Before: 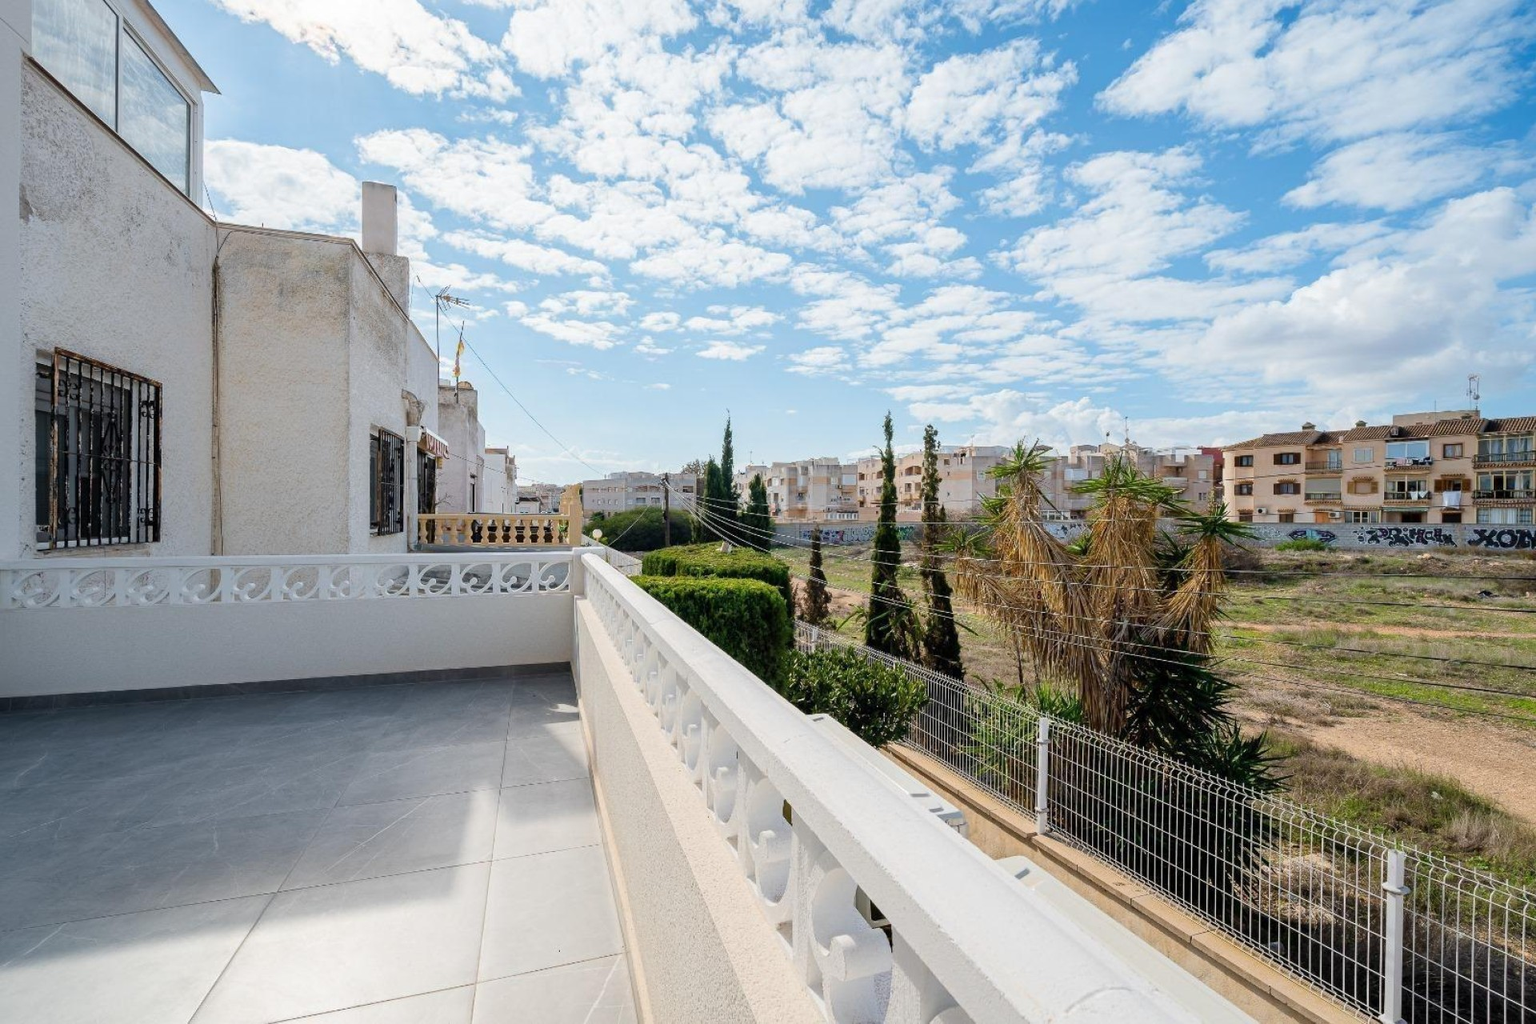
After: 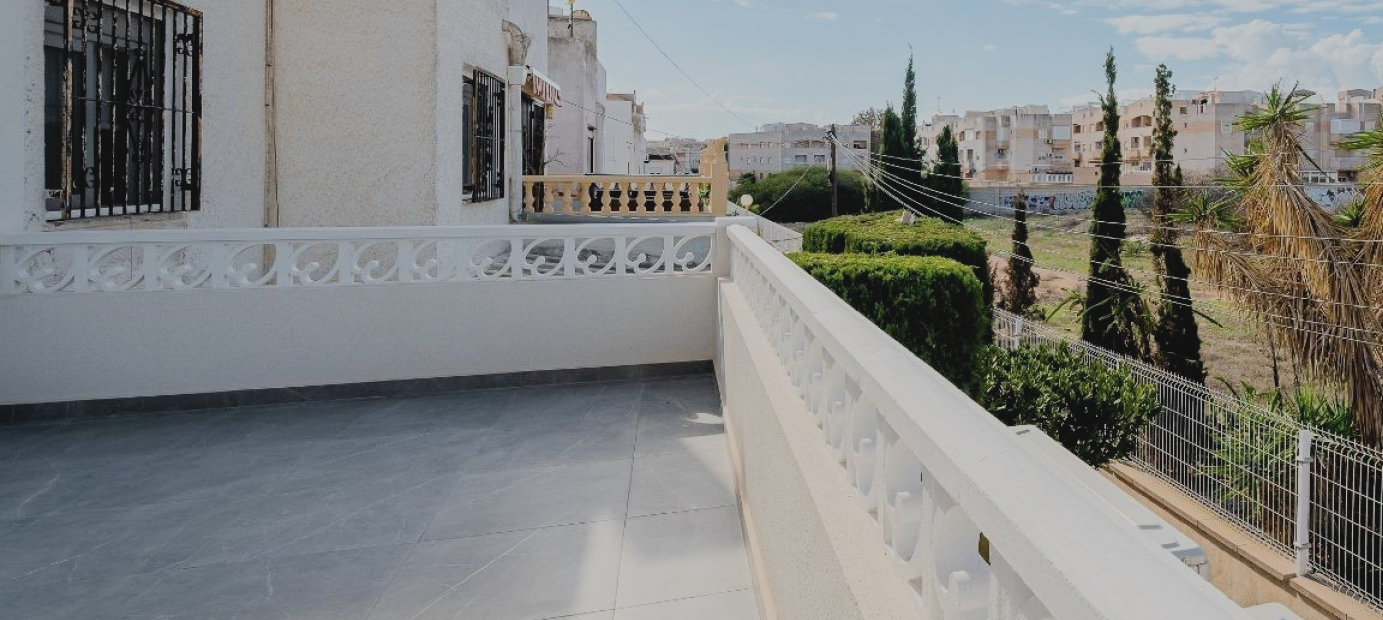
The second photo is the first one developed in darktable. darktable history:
contrast brightness saturation: contrast -0.1, saturation -0.1
filmic rgb: black relative exposure -7.65 EV, white relative exposure 4.56 EV, hardness 3.61, contrast 1.05
crop: top 36.498%, right 27.964%, bottom 14.995%
